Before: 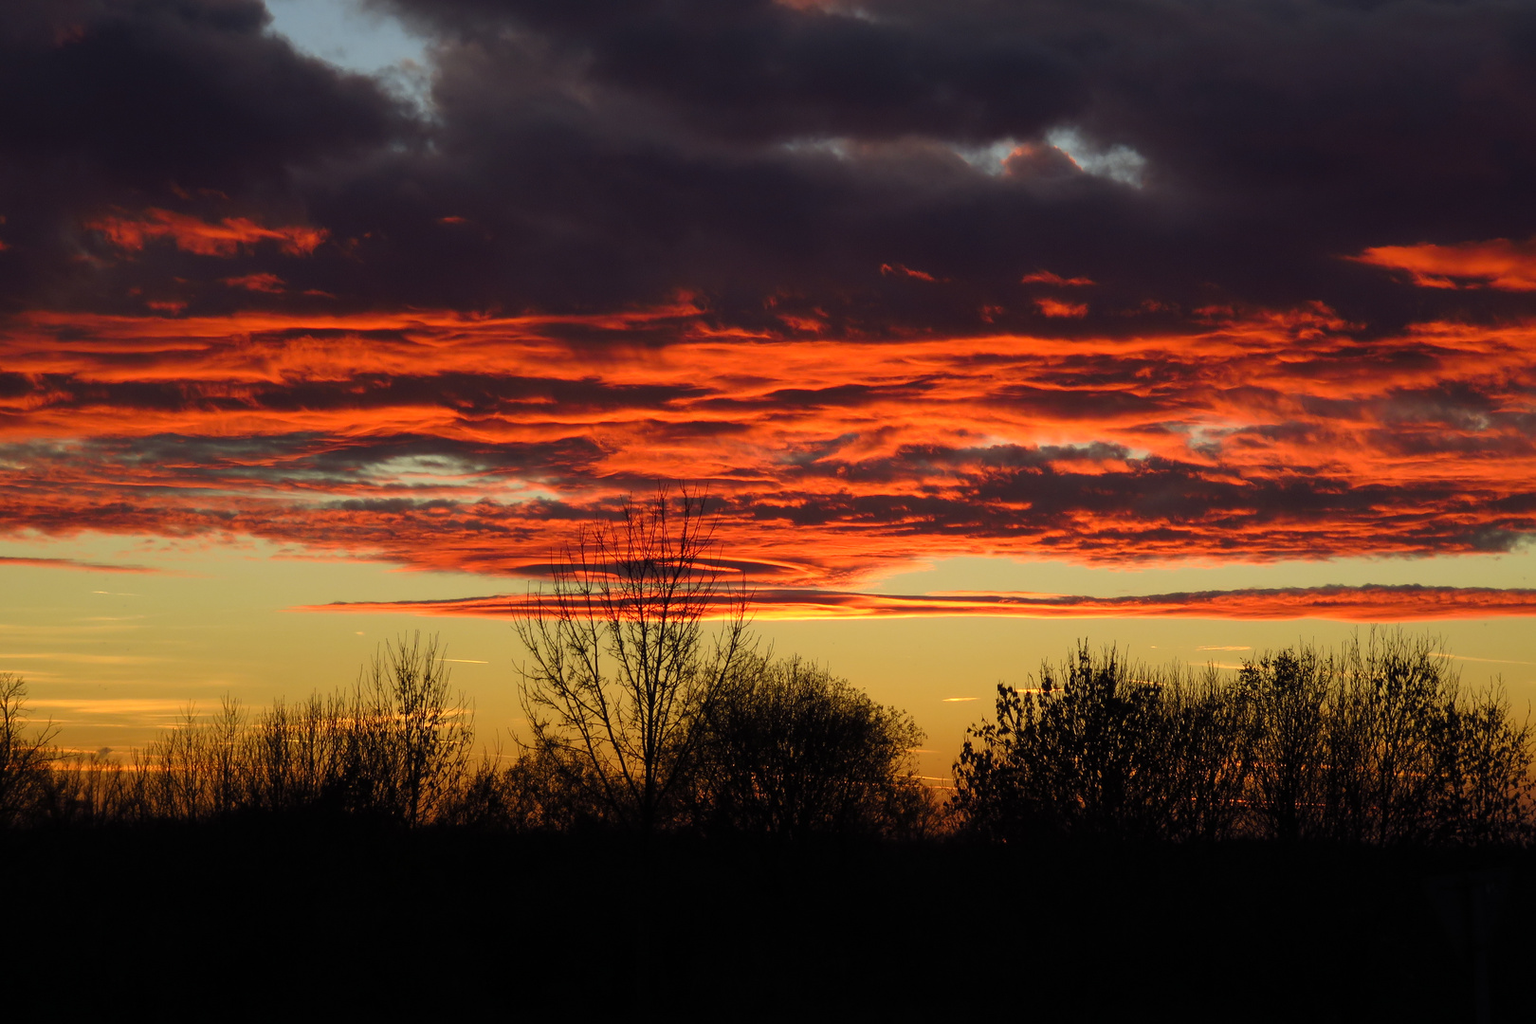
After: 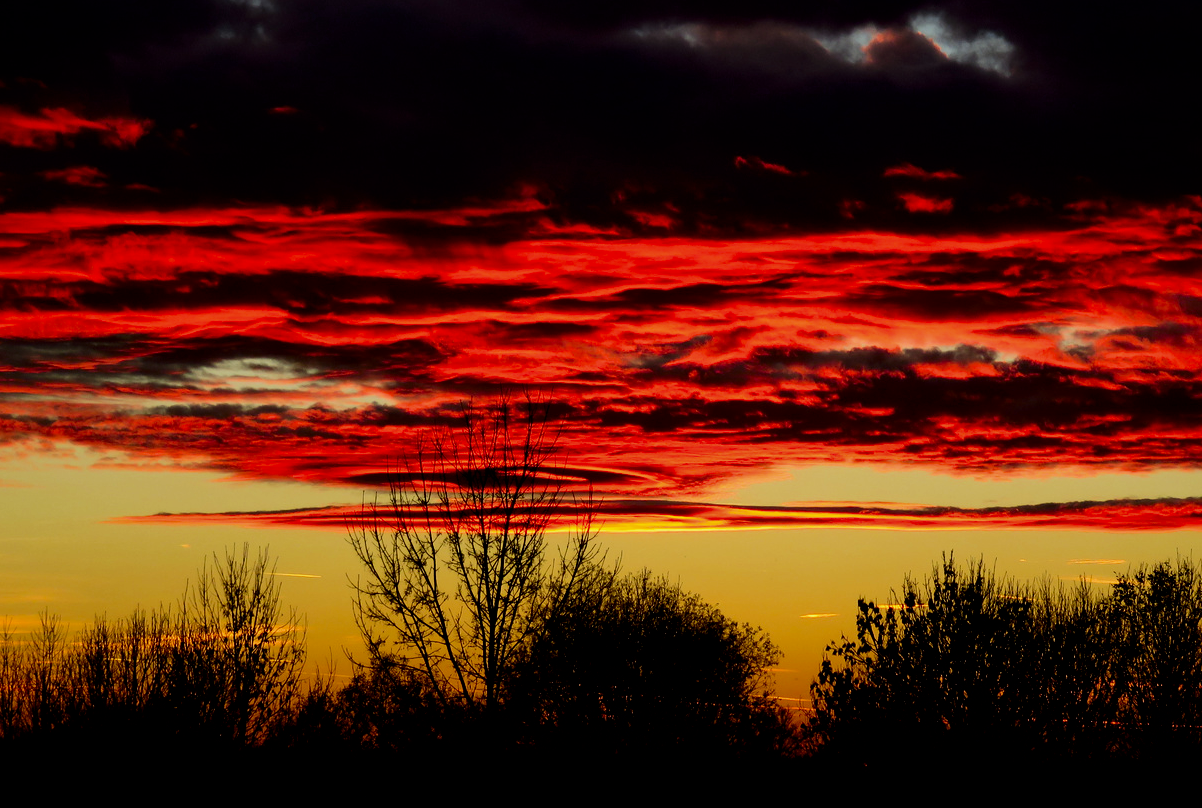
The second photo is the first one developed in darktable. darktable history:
crop and rotate: left 12.011%, top 11.33%, right 13.781%, bottom 13.803%
filmic rgb: black relative exposure -4.04 EV, white relative exposure 3 EV, hardness 3, contrast 1.502, preserve chrominance max RGB, color science v6 (2022), contrast in shadows safe, contrast in highlights safe
local contrast: mode bilateral grid, contrast 21, coarseness 50, detail 119%, midtone range 0.2
contrast brightness saturation: brightness -0.254, saturation 0.199
exposure: exposure 0.232 EV, compensate highlight preservation false
